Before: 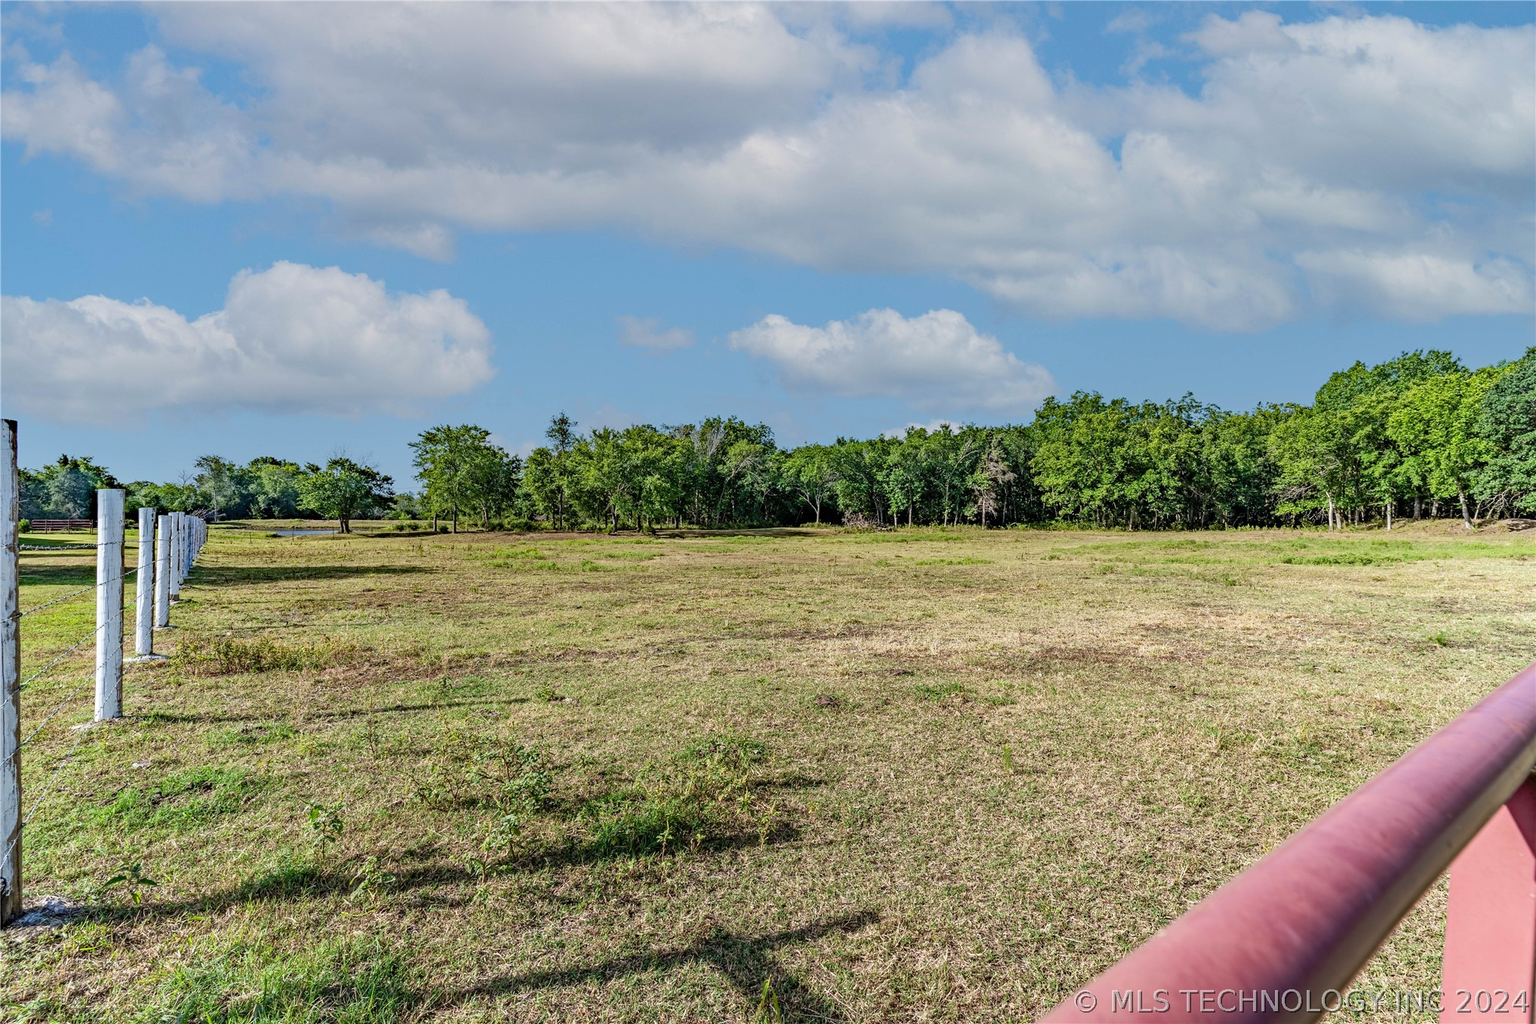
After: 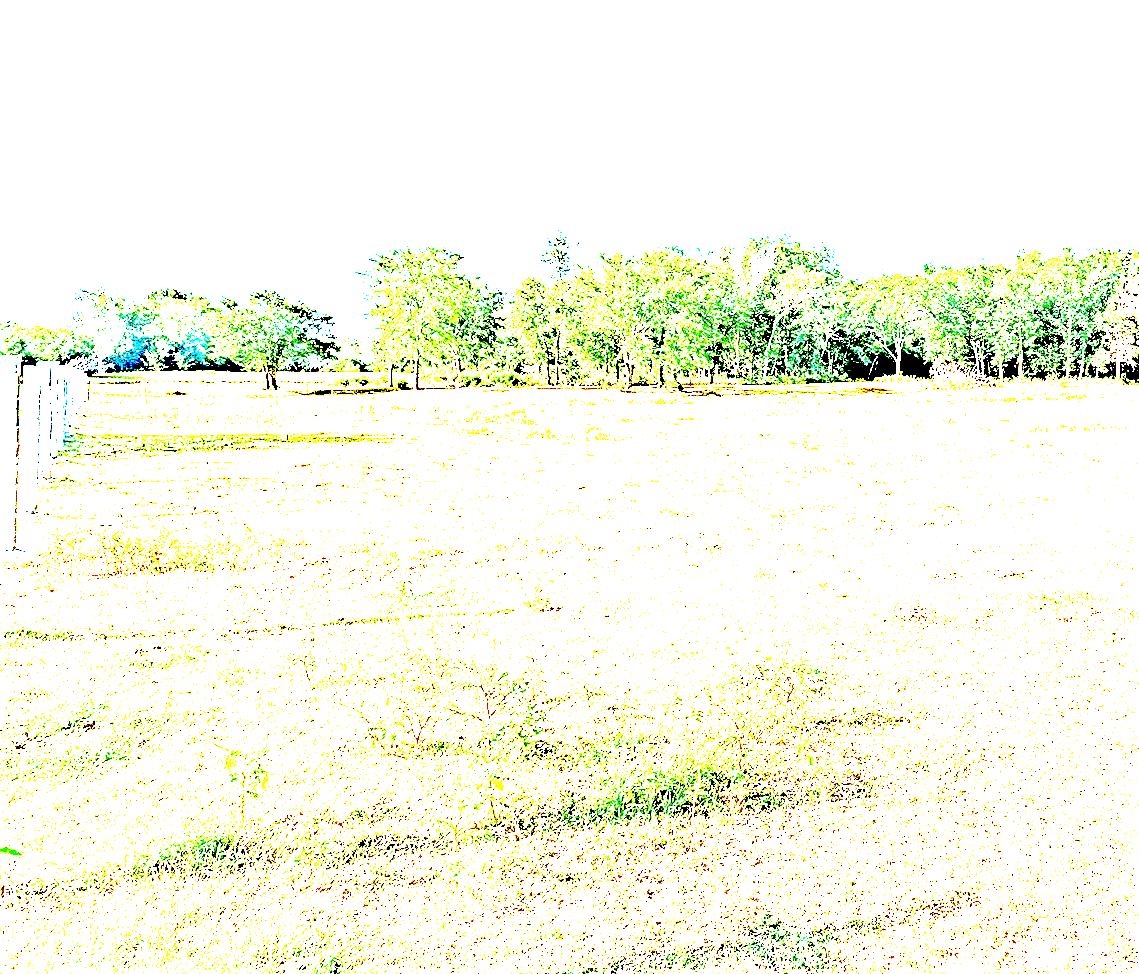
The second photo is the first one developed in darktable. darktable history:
exposure: black level correction 0.005, exposure 2.075 EV, compensate exposure bias true, compensate highlight preservation false
sharpen: radius 1.911, amount 0.402, threshold 1.698
crop: left 9.141%, top 23.364%, right 34.878%, bottom 4.809%
